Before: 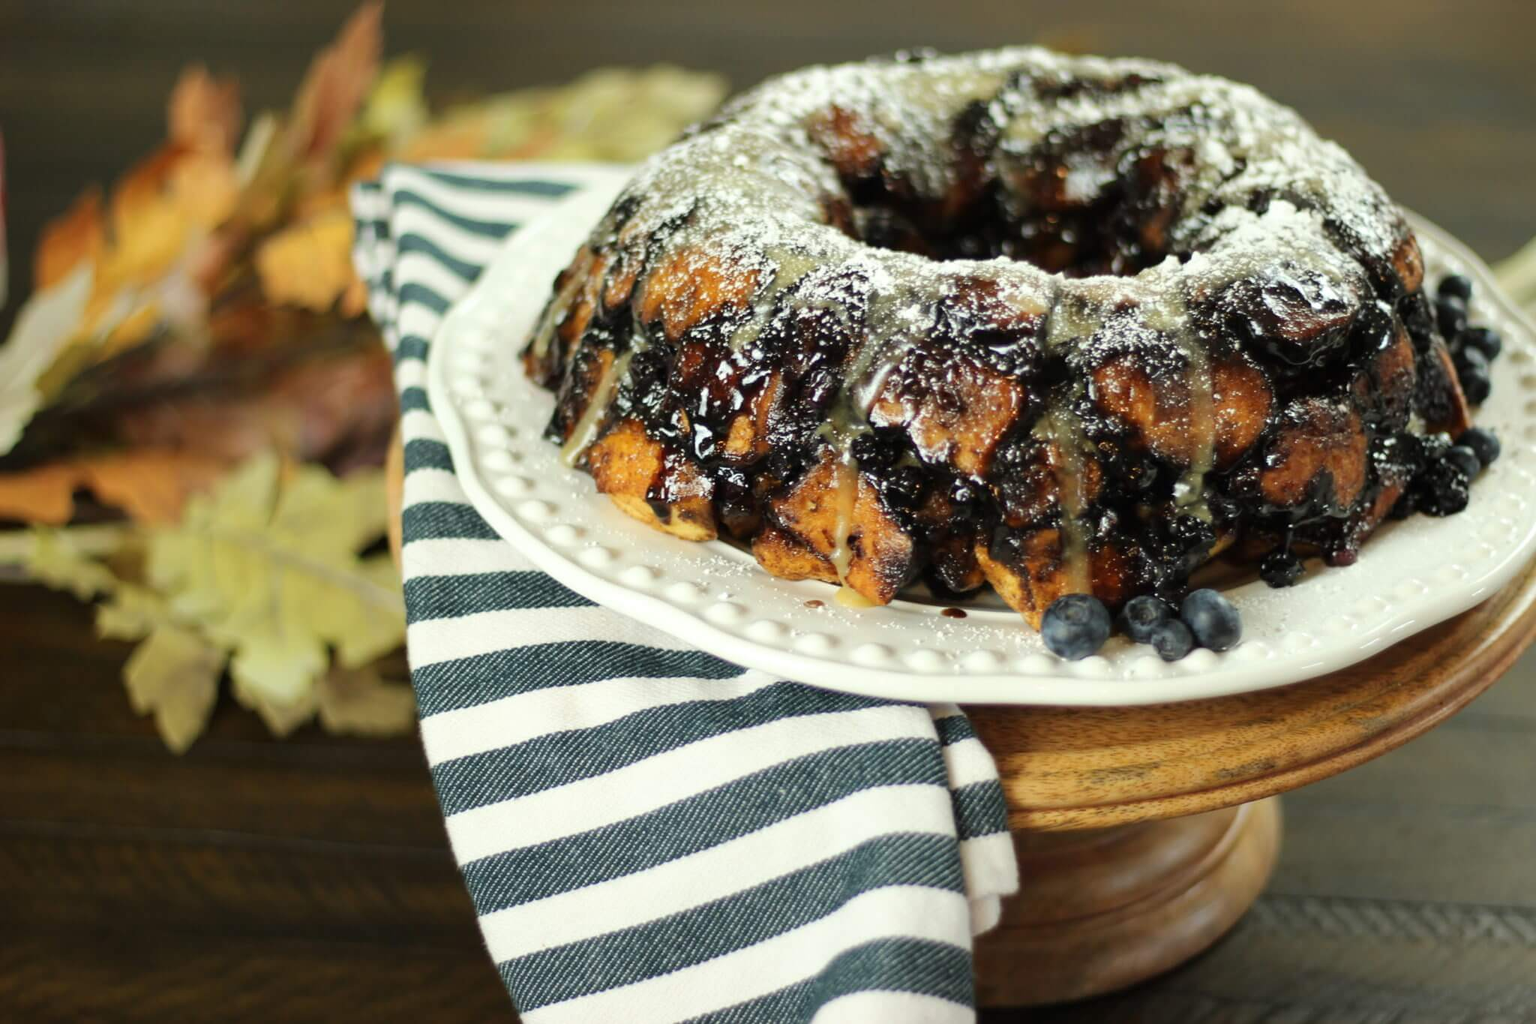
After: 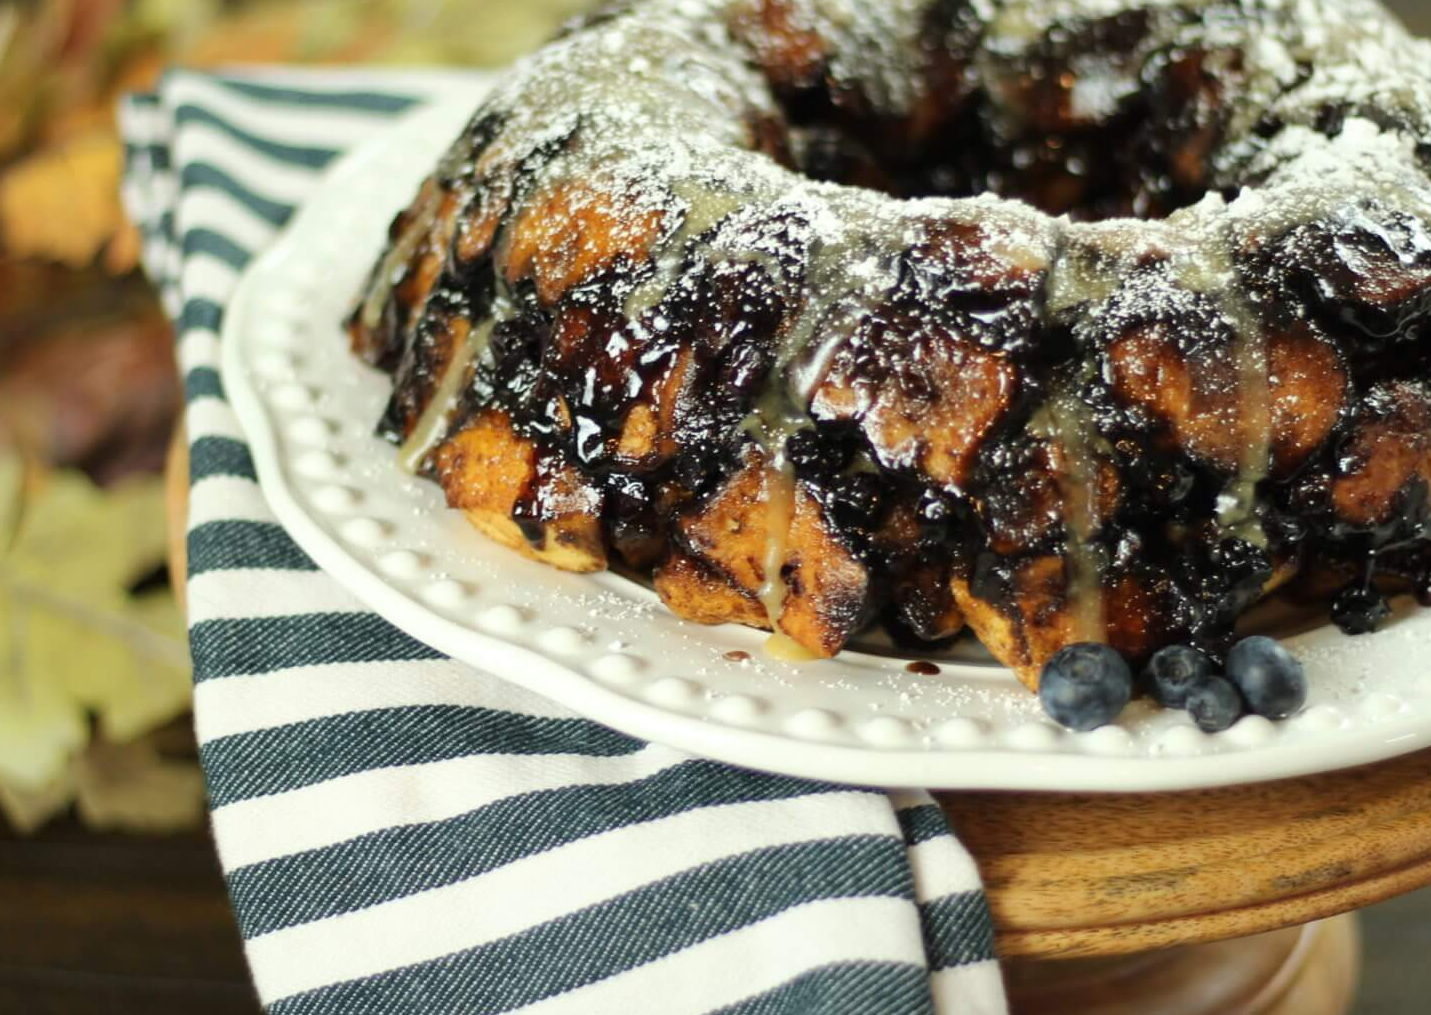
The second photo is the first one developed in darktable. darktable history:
crop and rotate: left 17.056%, top 10.978%, right 13.045%, bottom 14.604%
